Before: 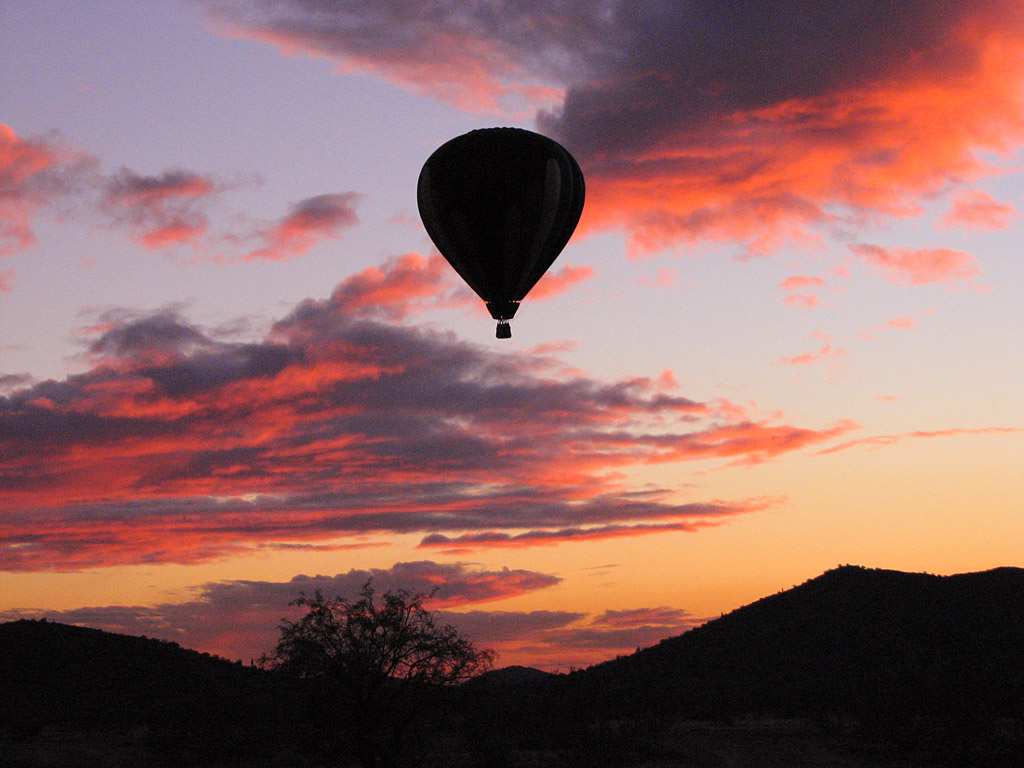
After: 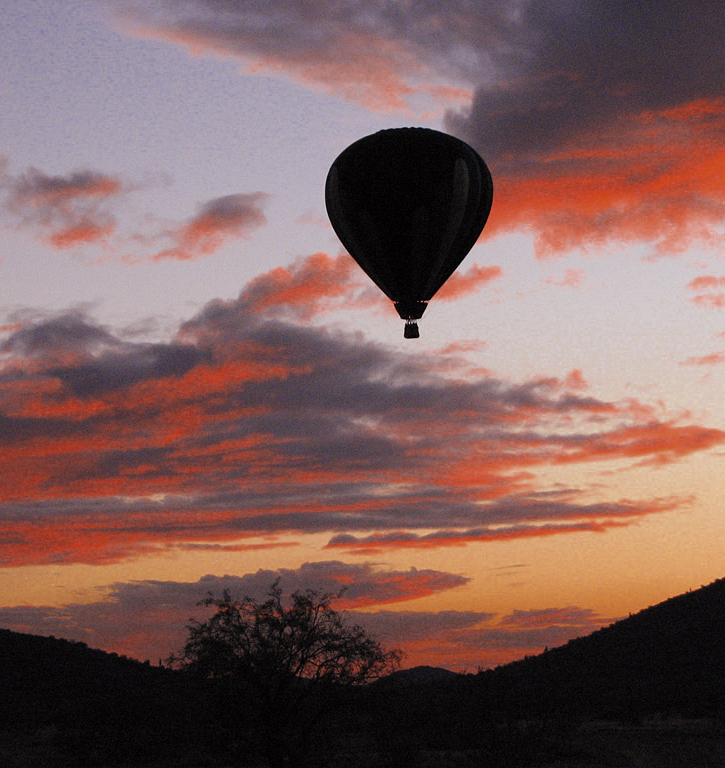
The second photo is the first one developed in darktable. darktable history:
crop and rotate: left 9.014%, right 20.136%
color zones: curves: ch0 [(0, 0.5) (0.125, 0.4) (0.25, 0.5) (0.375, 0.4) (0.5, 0.4) (0.625, 0.35) (0.75, 0.35) (0.875, 0.5)]; ch1 [(0, 0.35) (0.125, 0.45) (0.25, 0.35) (0.375, 0.35) (0.5, 0.35) (0.625, 0.35) (0.75, 0.45) (0.875, 0.35)]; ch2 [(0, 0.6) (0.125, 0.5) (0.25, 0.5) (0.375, 0.6) (0.5, 0.6) (0.625, 0.5) (0.75, 0.5) (0.875, 0.5)]
